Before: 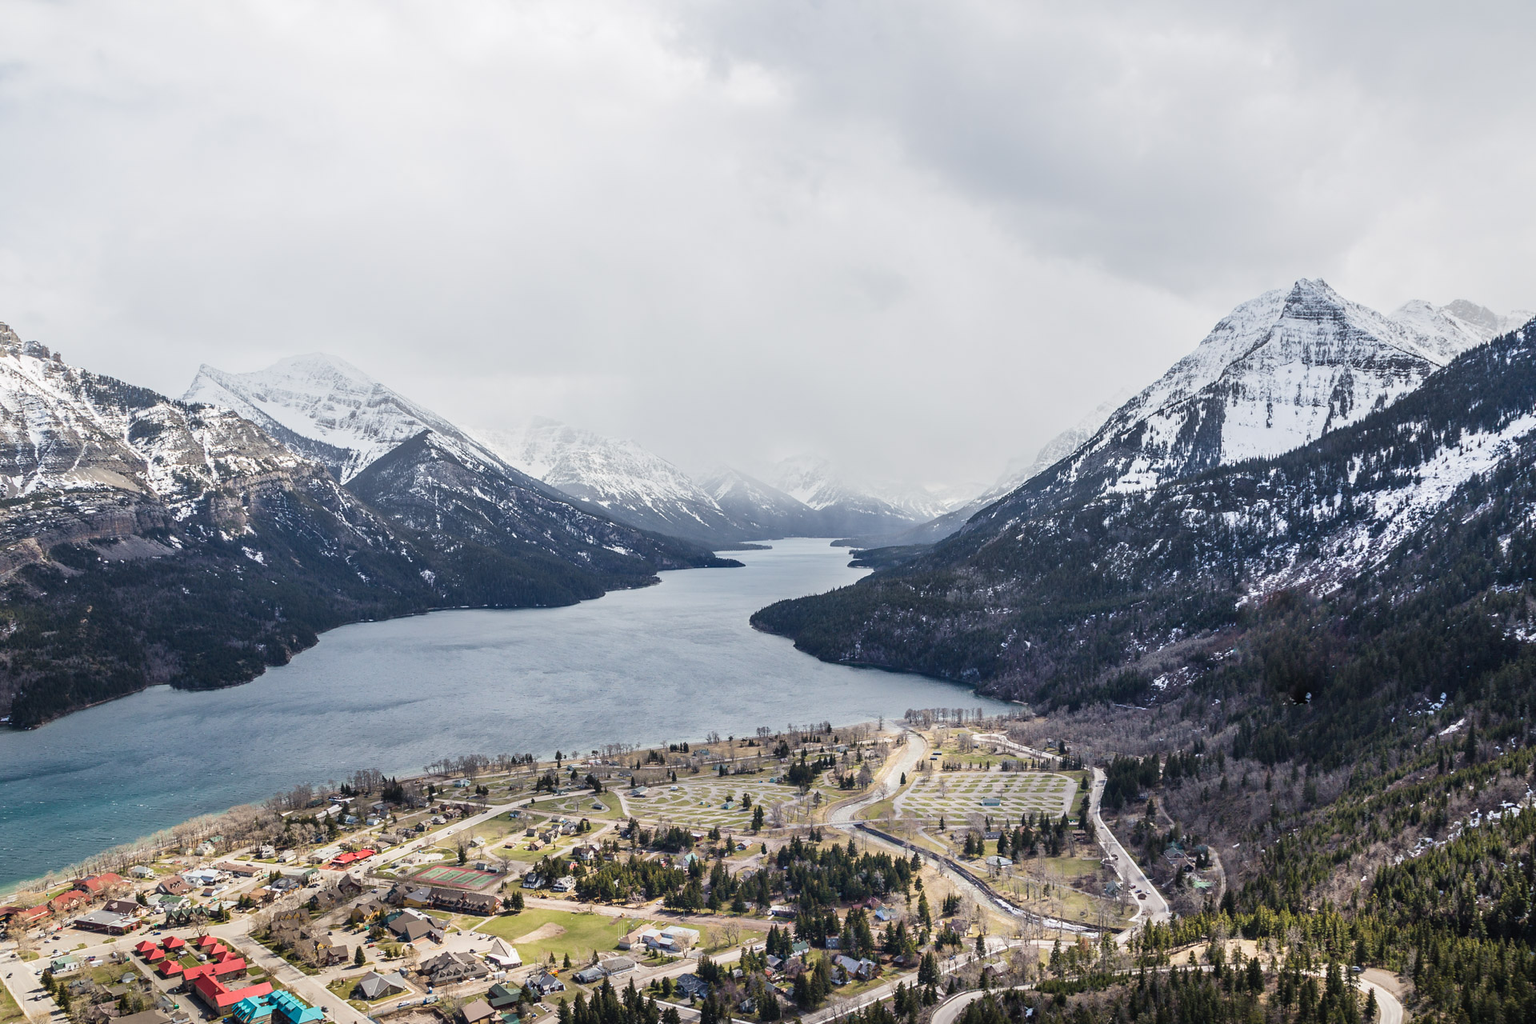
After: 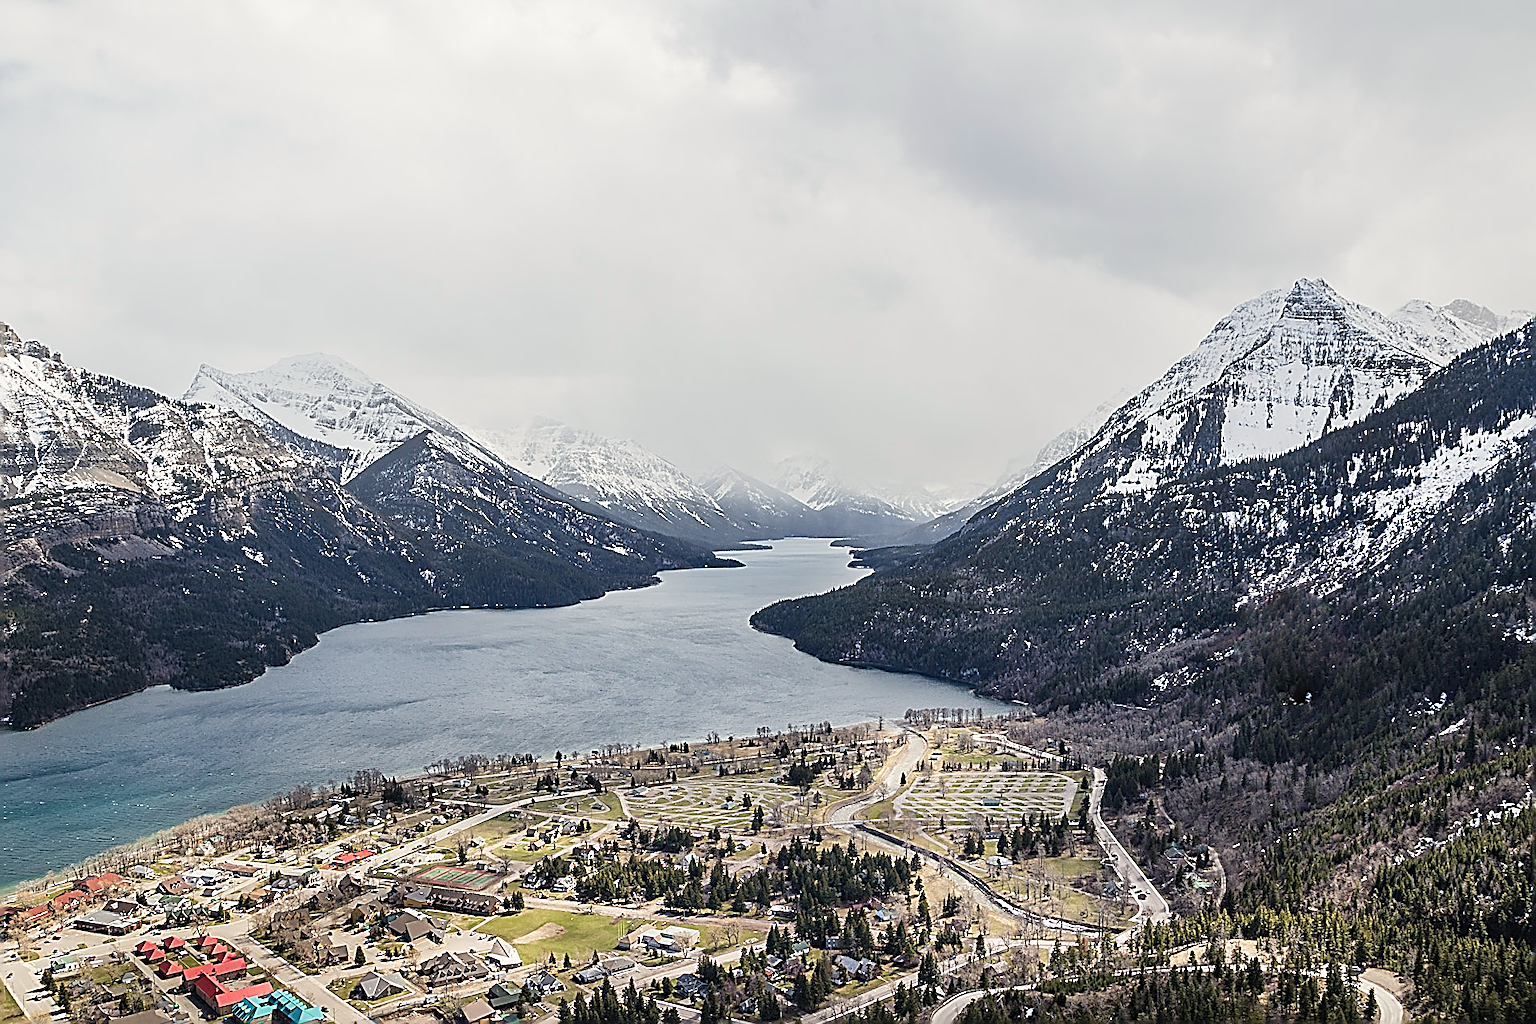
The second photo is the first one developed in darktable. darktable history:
sharpen: amount 2
color correction: highlights b* 3
